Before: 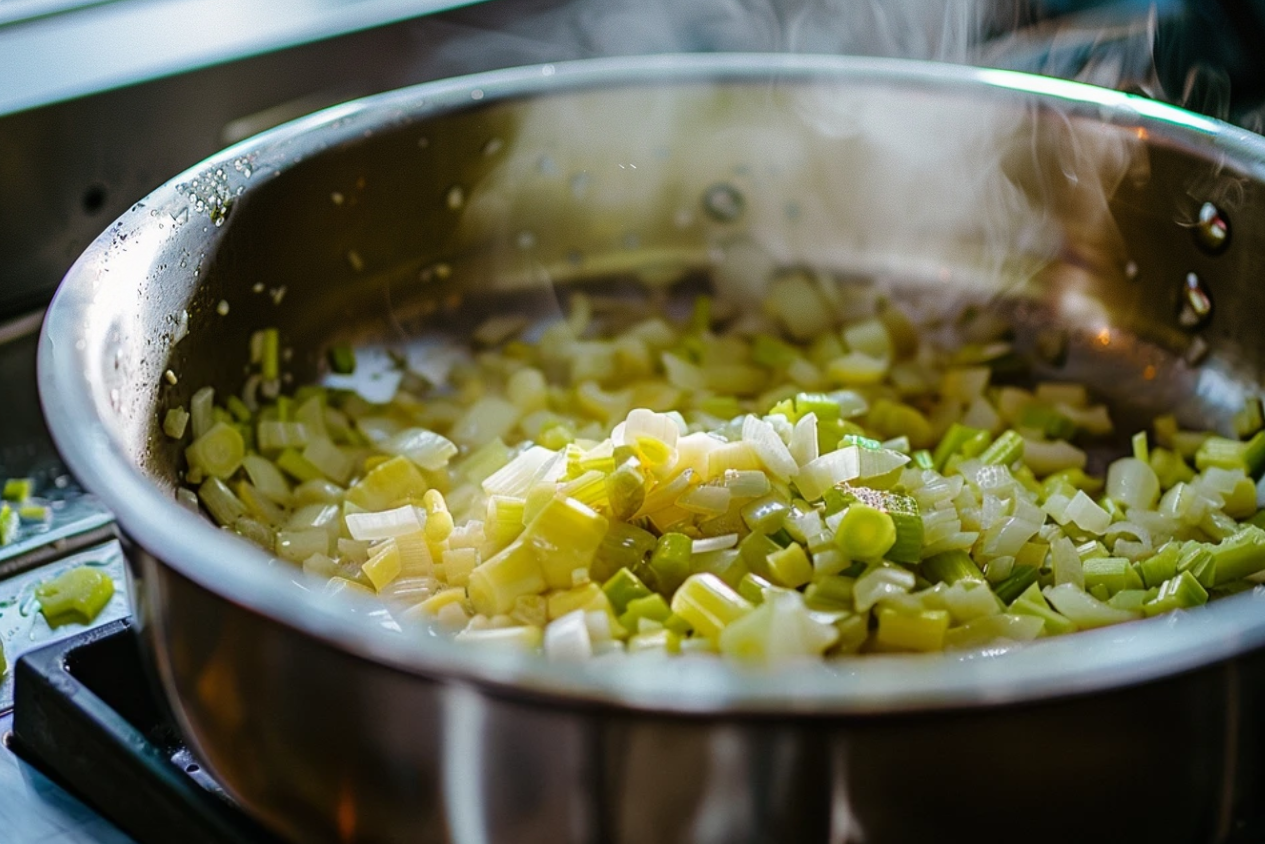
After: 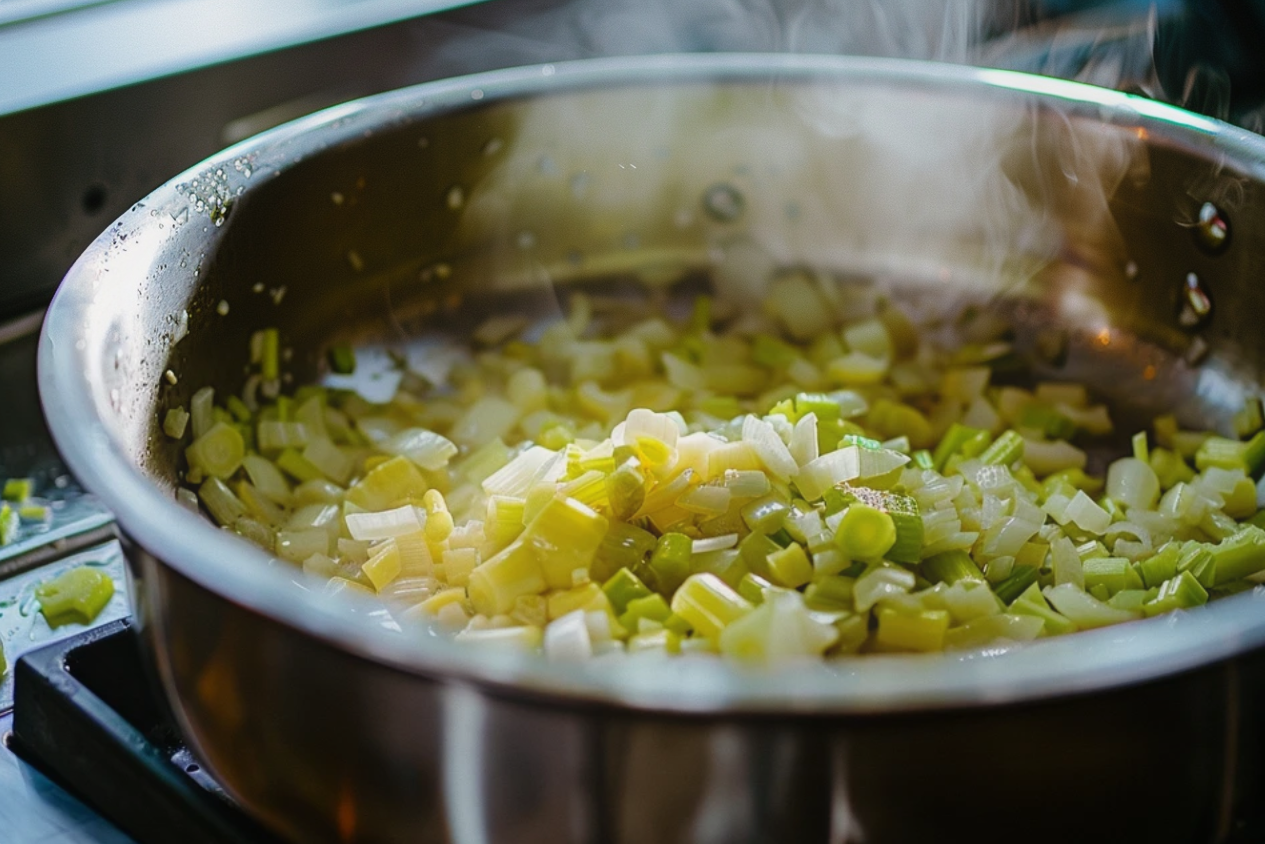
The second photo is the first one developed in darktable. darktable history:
exposure: exposure -0.05 EV
contrast equalizer: octaves 7, y [[0.6 ×6], [0.55 ×6], [0 ×6], [0 ×6], [0 ×6]], mix -0.36
